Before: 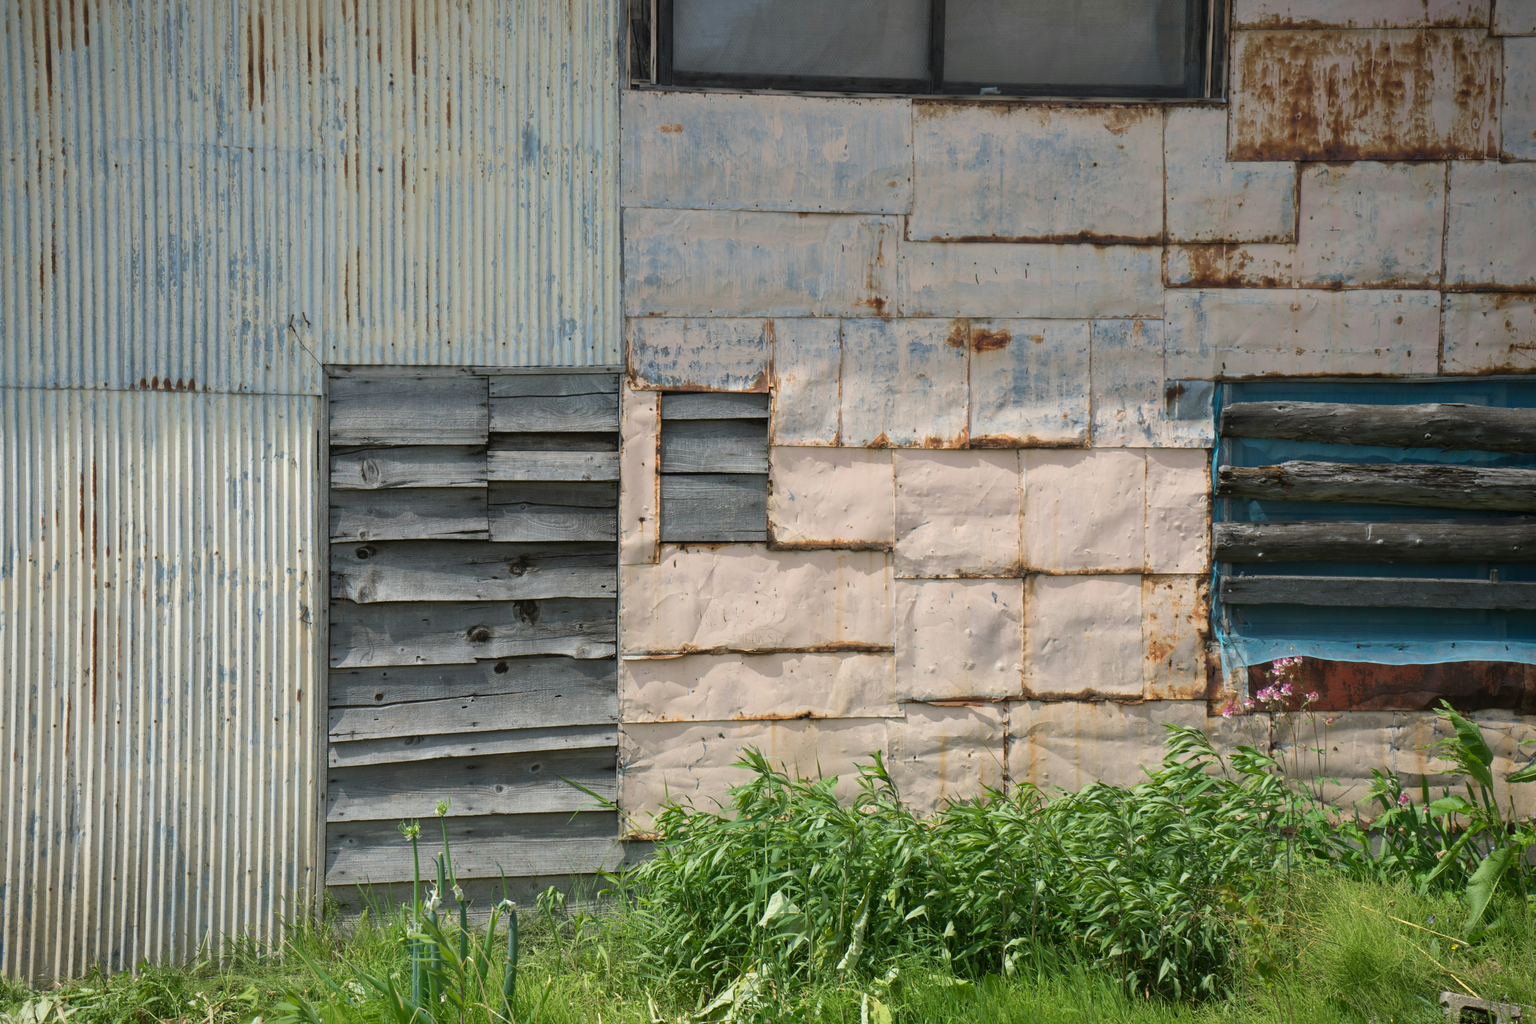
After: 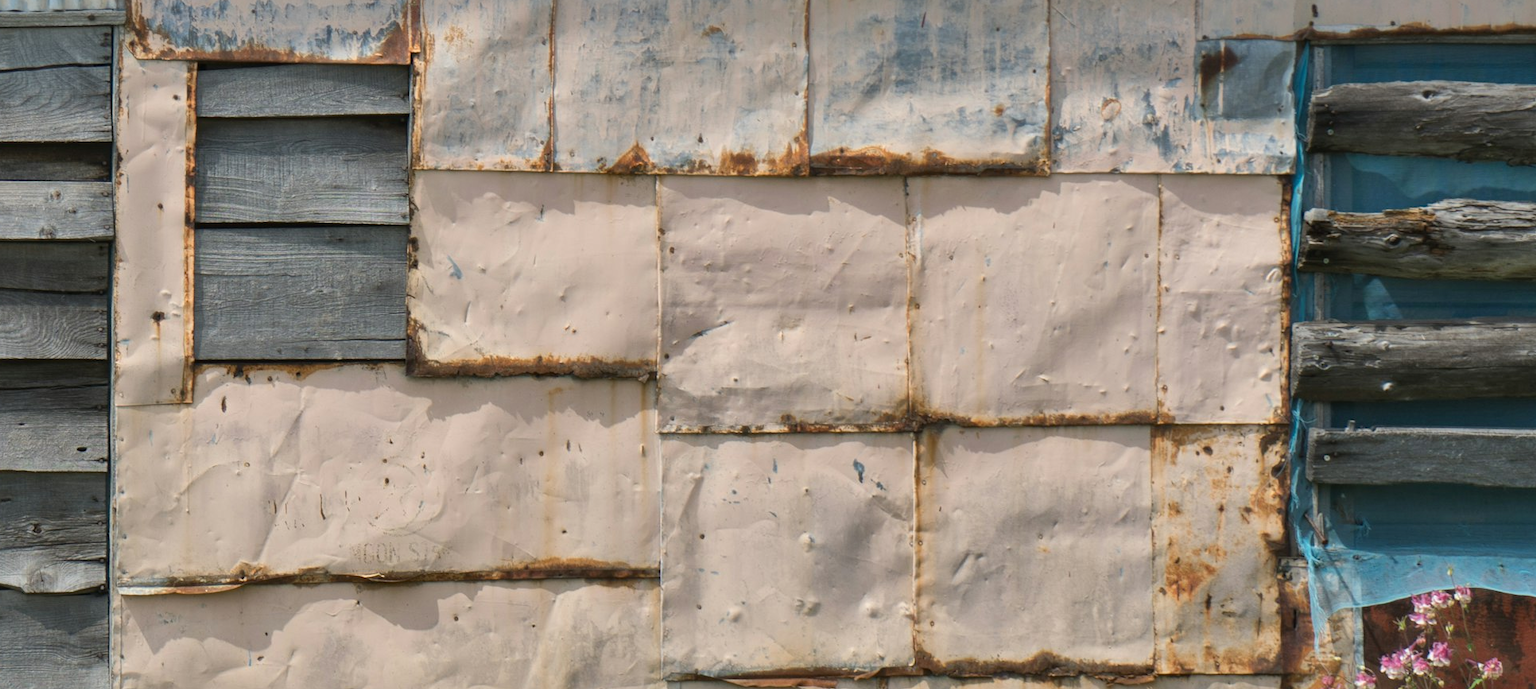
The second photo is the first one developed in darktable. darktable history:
shadows and highlights: soften with gaussian
crop: left 36.615%, top 35.23%, right 13.053%, bottom 30.899%
